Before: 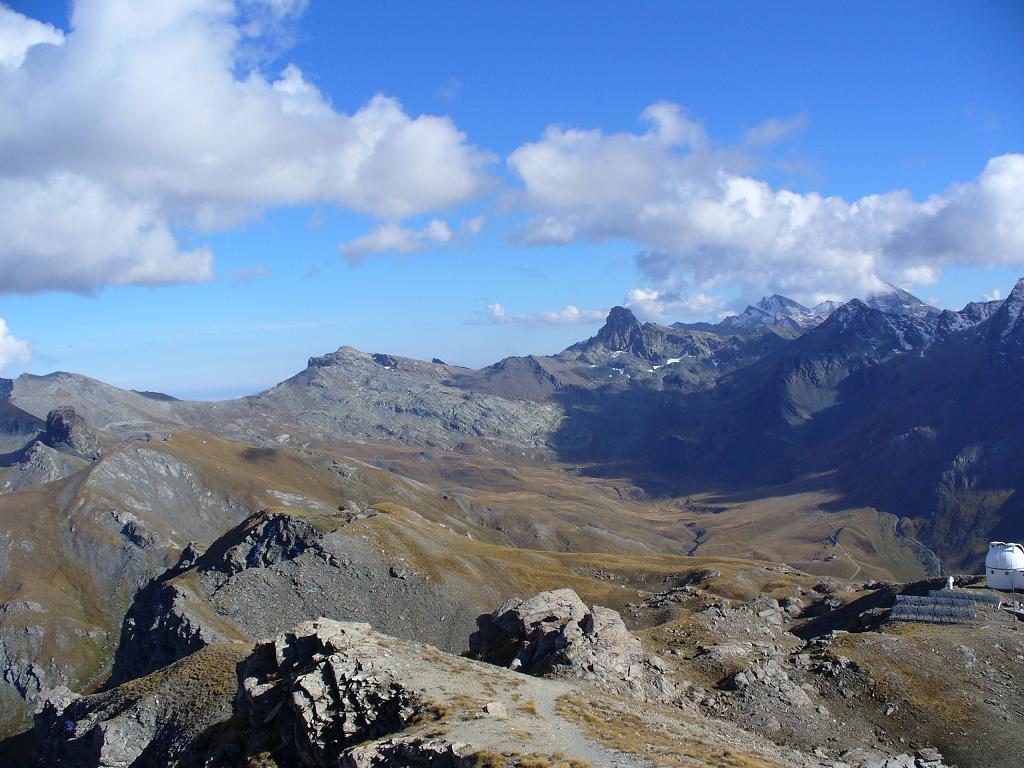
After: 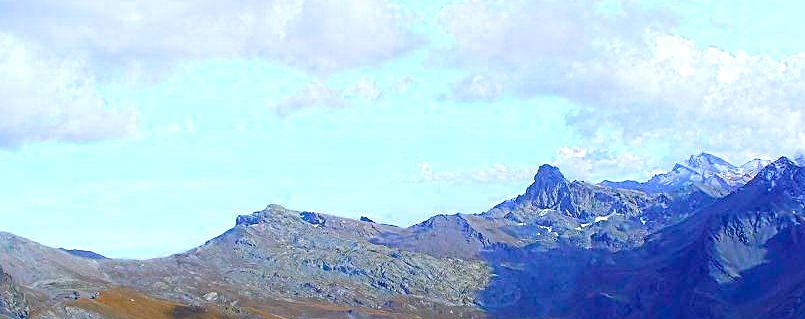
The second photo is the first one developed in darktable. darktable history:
crop: left 7.072%, top 18.551%, right 14.277%, bottom 39.808%
sharpen: on, module defaults
tone equalizer: edges refinement/feathering 500, mask exposure compensation -1.57 EV, preserve details no
color balance rgb: perceptual saturation grading › global saturation 0.7%, perceptual saturation grading › highlights -17.545%, perceptual saturation grading › mid-tones 32.577%, perceptual saturation grading › shadows 50.472%
exposure: black level correction 0.005, exposure 0.015 EV, compensate exposure bias true, compensate highlight preservation false
color zones: curves: ch0 [(0.473, 0.374) (0.742, 0.784)]; ch1 [(0.354, 0.737) (0.742, 0.705)]; ch2 [(0.318, 0.421) (0.758, 0.532)]
